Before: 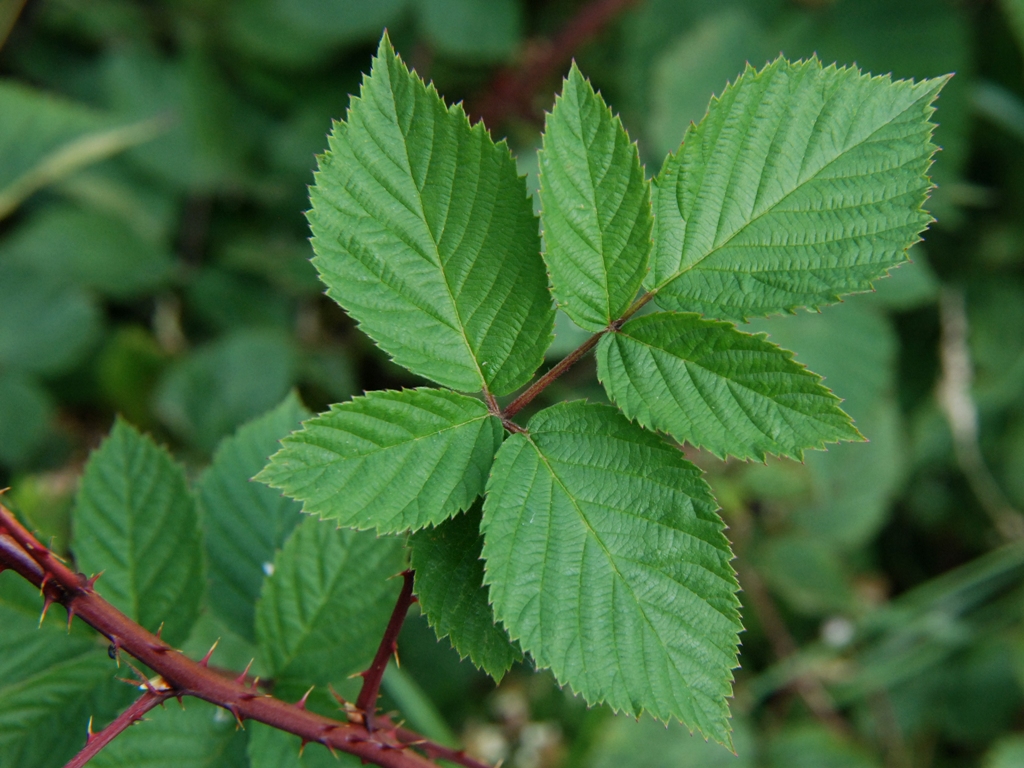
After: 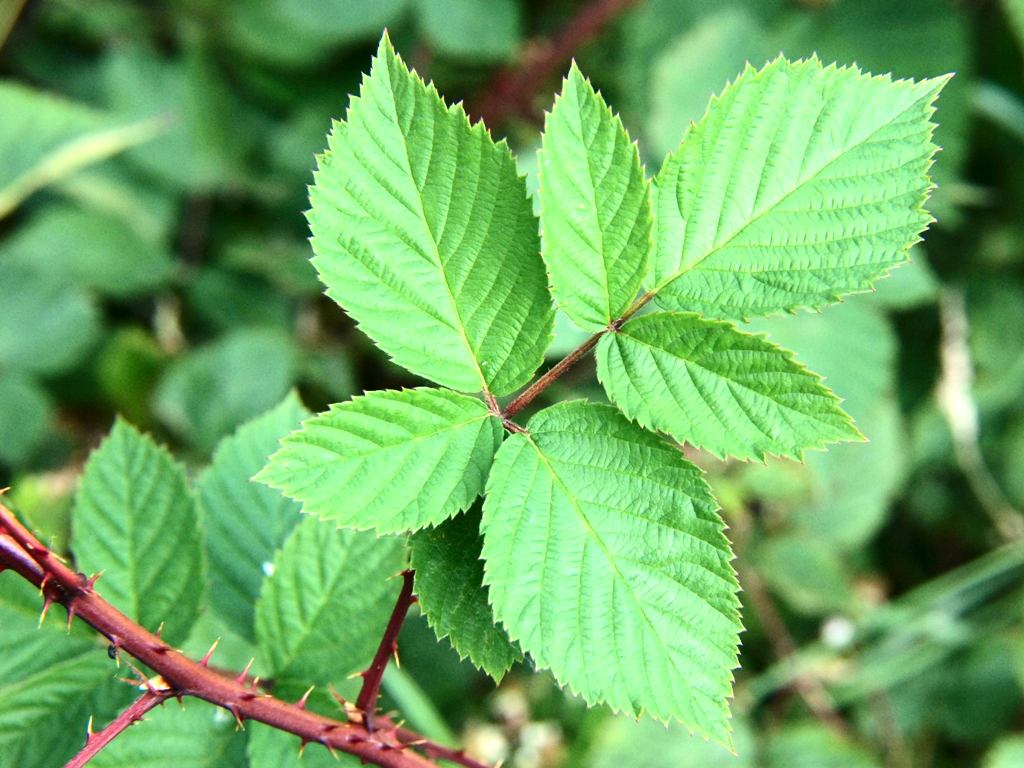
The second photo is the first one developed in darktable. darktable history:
exposure: black level correction 0, exposure 1.1 EV, compensate exposure bias true, compensate highlight preservation false
contrast brightness saturation: contrast 0.22
